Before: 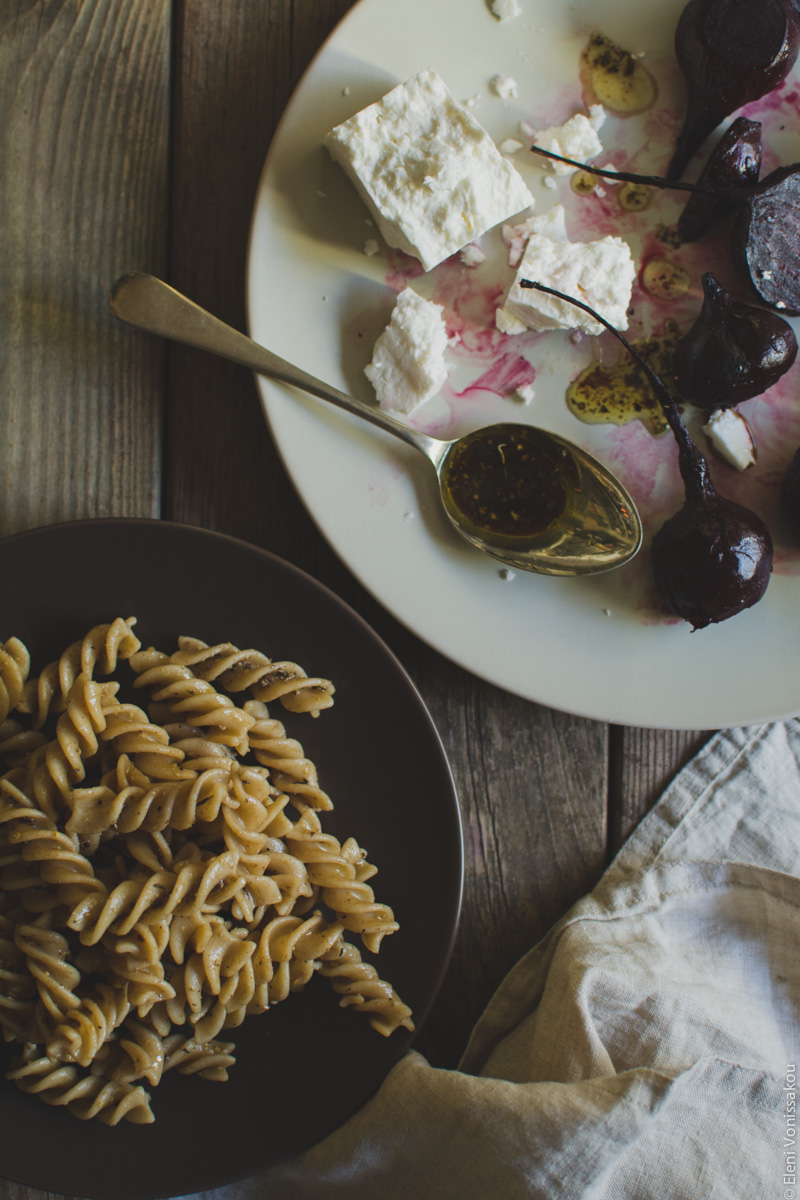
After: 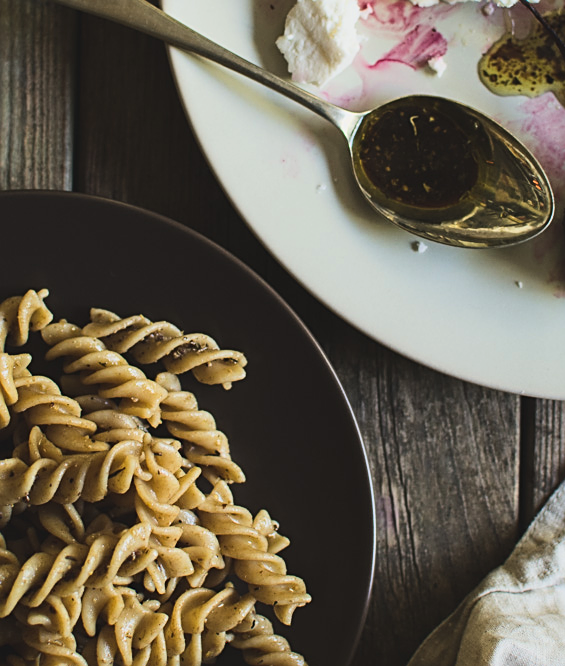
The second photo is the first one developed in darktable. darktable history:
crop: left 11.03%, top 27.394%, right 18.253%, bottom 17.066%
sharpen: on, module defaults
tone curve: curves: ch0 [(0, 0.008) (0.107, 0.083) (0.283, 0.287) (0.429, 0.51) (0.607, 0.739) (0.789, 0.893) (0.998, 0.978)]; ch1 [(0, 0) (0.323, 0.339) (0.438, 0.427) (0.478, 0.484) (0.502, 0.502) (0.527, 0.525) (0.571, 0.579) (0.608, 0.629) (0.669, 0.704) (0.859, 0.899) (1, 1)]; ch2 [(0, 0) (0.33, 0.347) (0.421, 0.456) (0.473, 0.498) (0.502, 0.504) (0.522, 0.524) (0.549, 0.567) (0.593, 0.626) (0.676, 0.724) (1, 1)]
